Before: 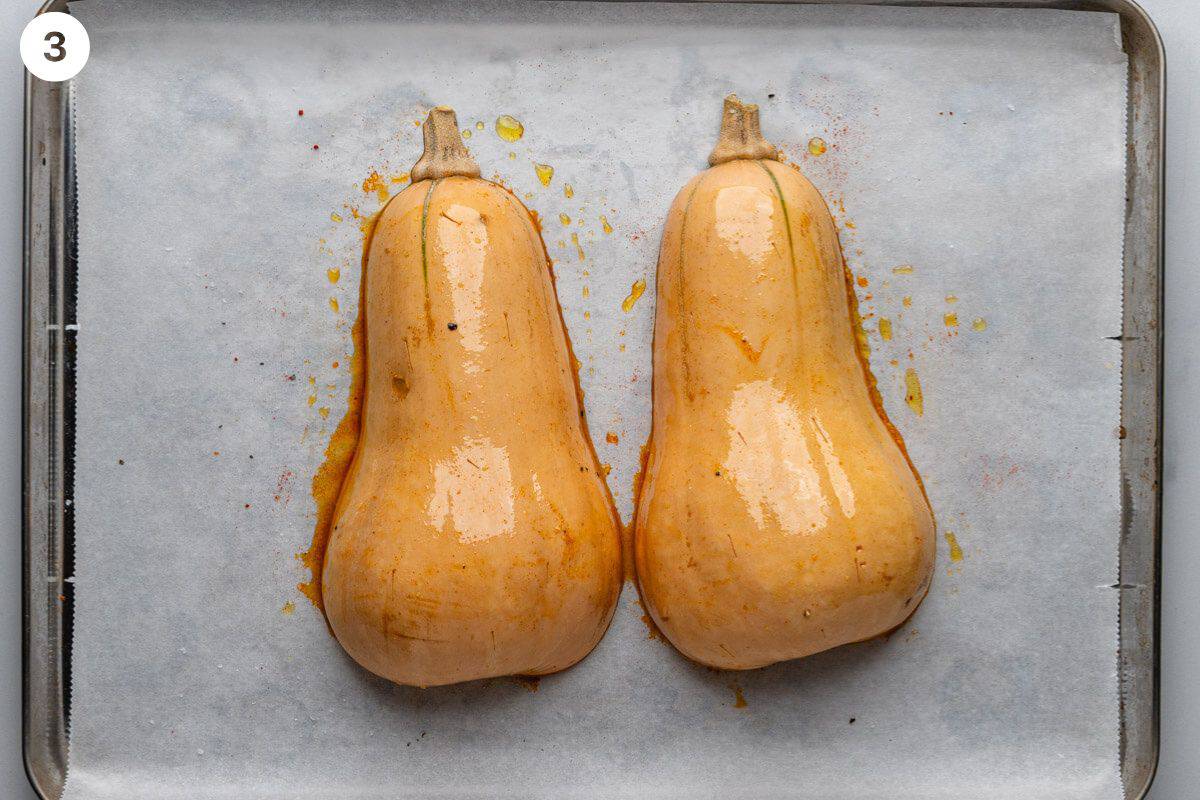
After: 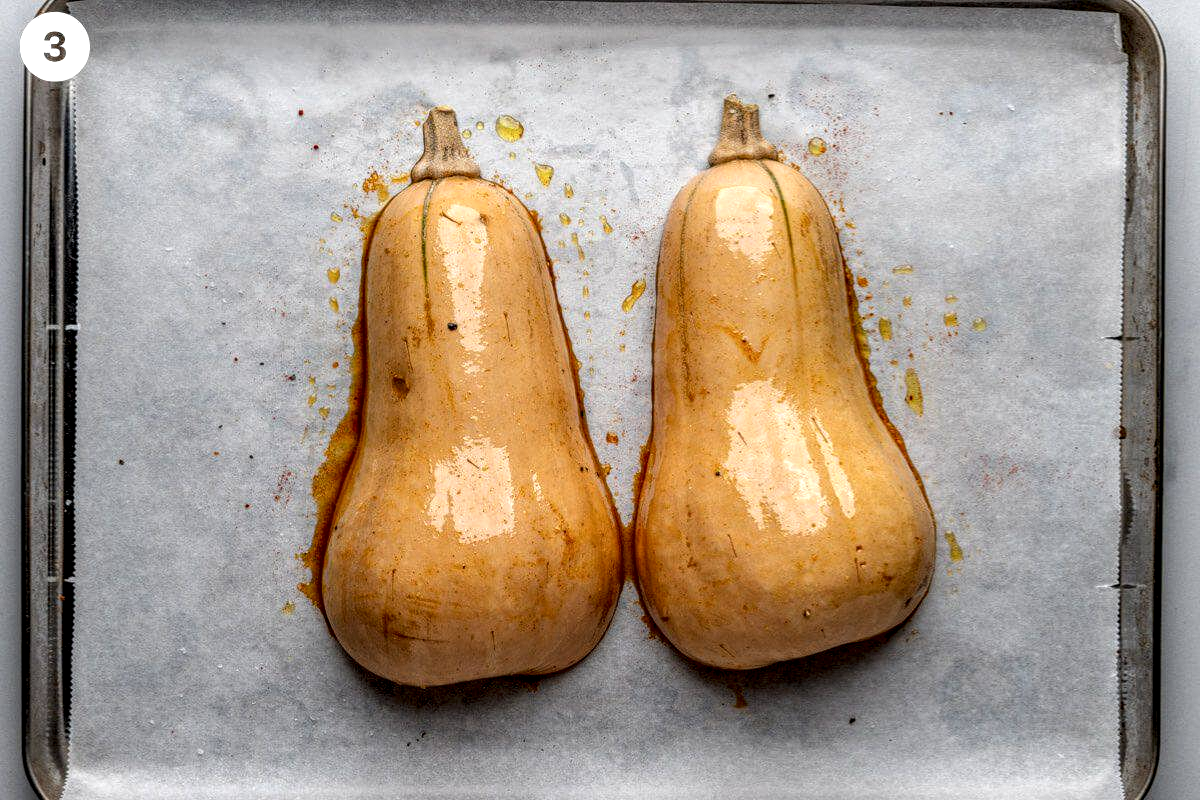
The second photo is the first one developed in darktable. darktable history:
local contrast: highlights 65%, shadows 54%, detail 169%, midtone range 0.514
contrast brightness saturation: saturation -0.05
